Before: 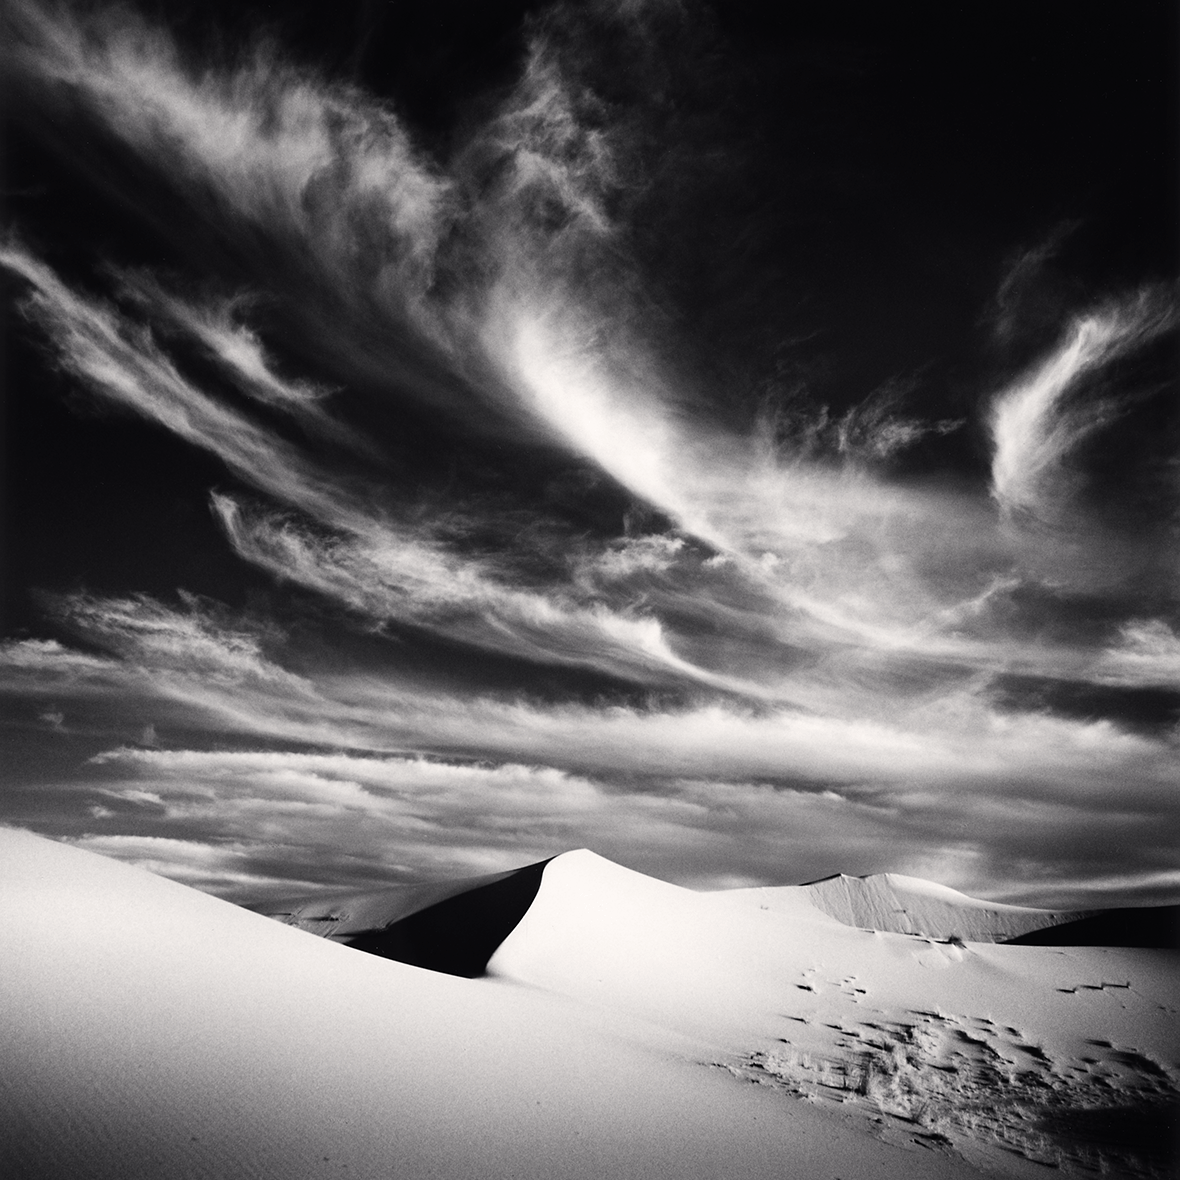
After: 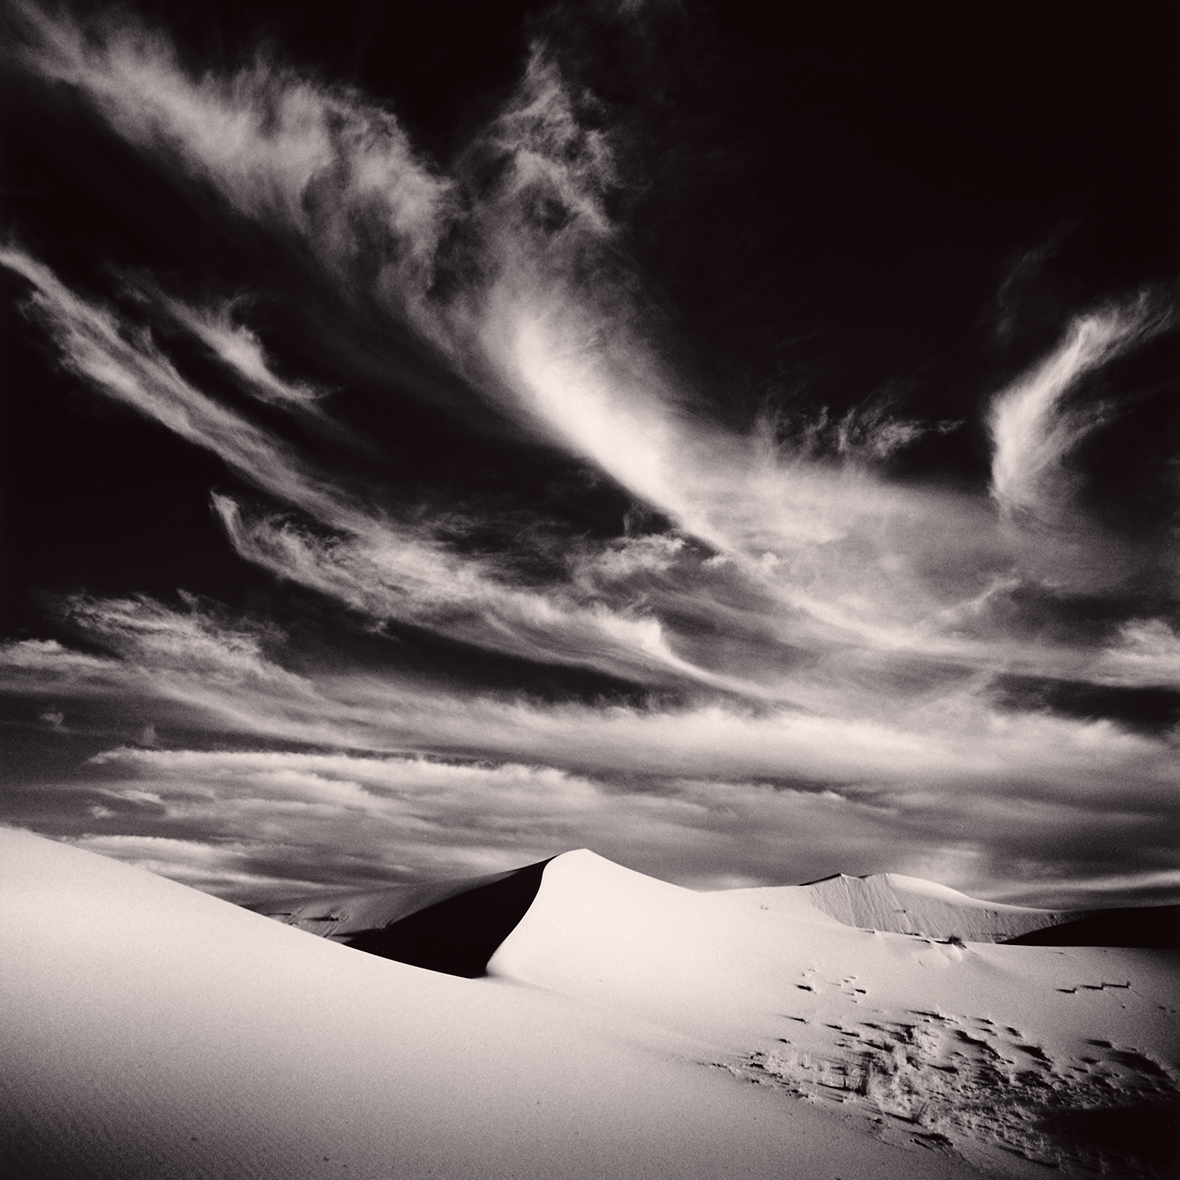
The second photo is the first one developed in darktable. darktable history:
tone curve: curves: ch0 [(0, 0.013) (0.175, 0.11) (0.337, 0.304) (0.498, 0.485) (0.78, 0.742) (0.993, 0.954)]; ch1 [(0, 0) (0.294, 0.184) (0.359, 0.34) (0.362, 0.35) (0.43, 0.41) (0.469, 0.463) (0.495, 0.502) (0.54, 0.563) (0.612, 0.641) (1, 1)]; ch2 [(0, 0) (0.44, 0.437) (0.495, 0.502) (0.524, 0.534) (0.557, 0.56) (0.634, 0.654) (0.728, 0.722) (1, 1)], color space Lab, independent channels, preserve colors none
